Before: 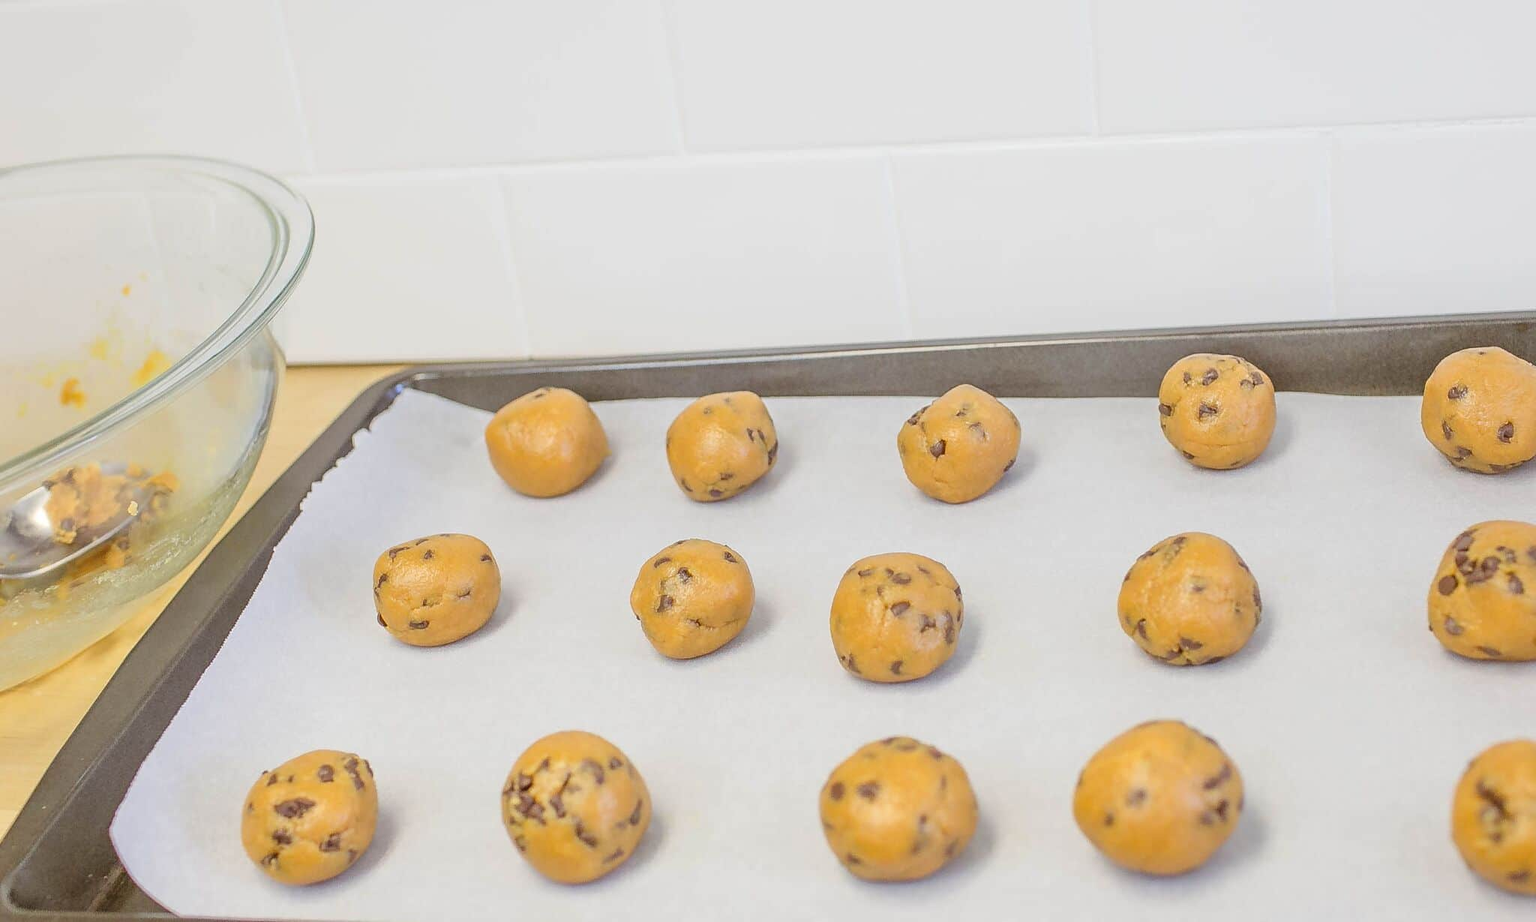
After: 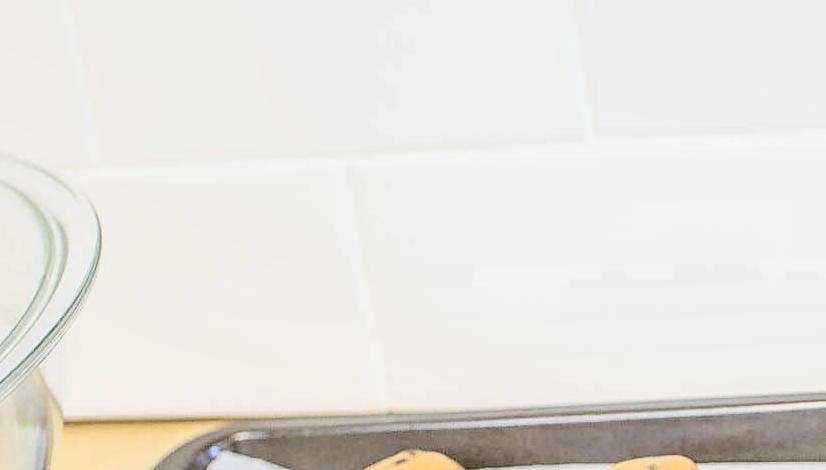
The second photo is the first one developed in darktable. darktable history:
crop: left 15.553%, top 5.438%, right 44.083%, bottom 56.3%
tone curve: curves: ch0 [(0, 0) (0.003, 0.016) (0.011, 0.019) (0.025, 0.023) (0.044, 0.029) (0.069, 0.042) (0.1, 0.068) (0.136, 0.101) (0.177, 0.143) (0.224, 0.21) (0.277, 0.289) (0.335, 0.379) (0.399, 0.476) (0.468, 0.569) (0.543, 0.654) (0.623, 0.75) (0.709, 0.822) (0.801, 0.893) (0.898, 0.946) (1, 1)], color space Lab, independent channels, preserve colors none
local contrast: detail 130%
